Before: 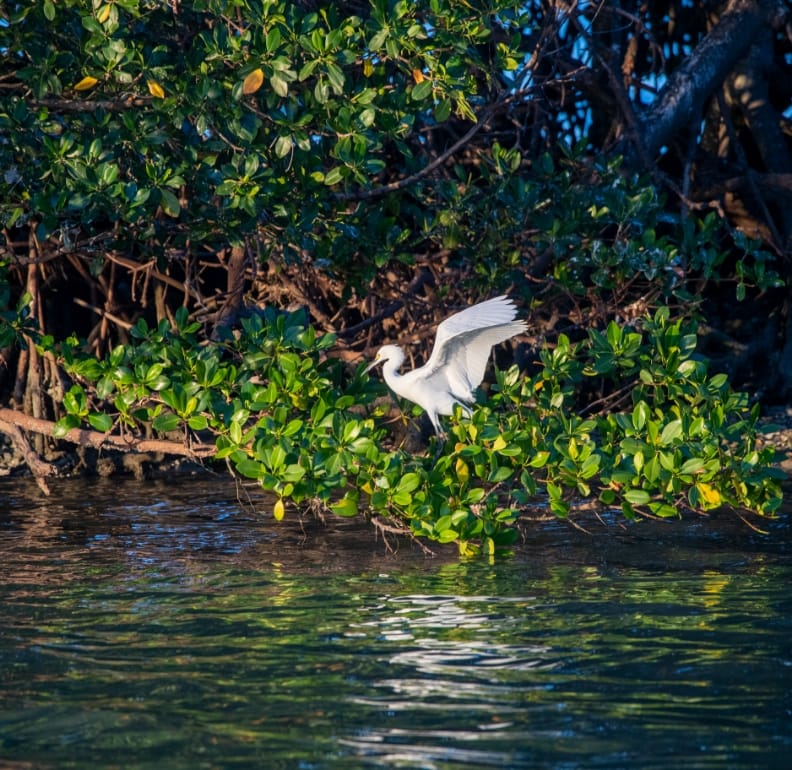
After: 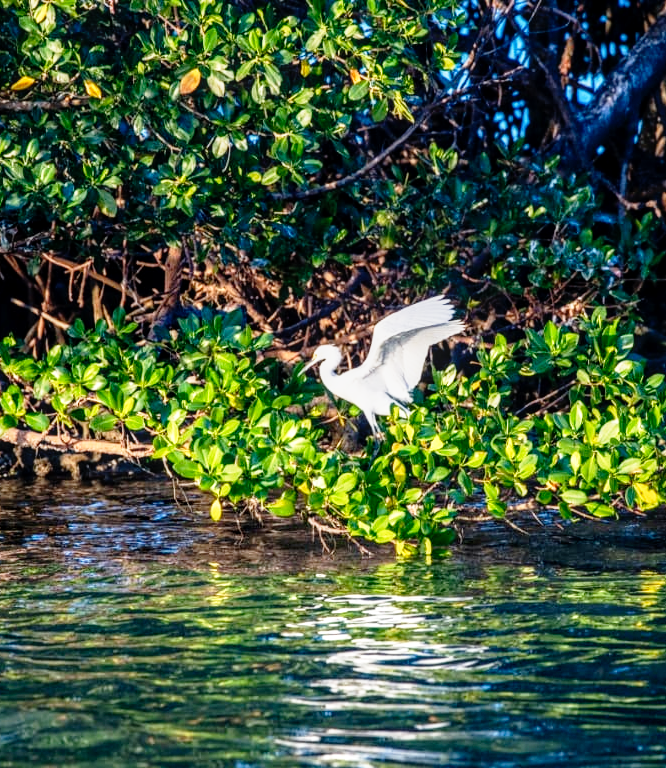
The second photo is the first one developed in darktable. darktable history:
base curve: curves: ch0 [(0, 0) (0.012, 0.01) (0.073, 0.168) (0.31, 0.711) (0.645, 0.957) (1, 1)], preserve colors none
crop: left 8.026%, right 7.374%
local contrast: on, module defaults
